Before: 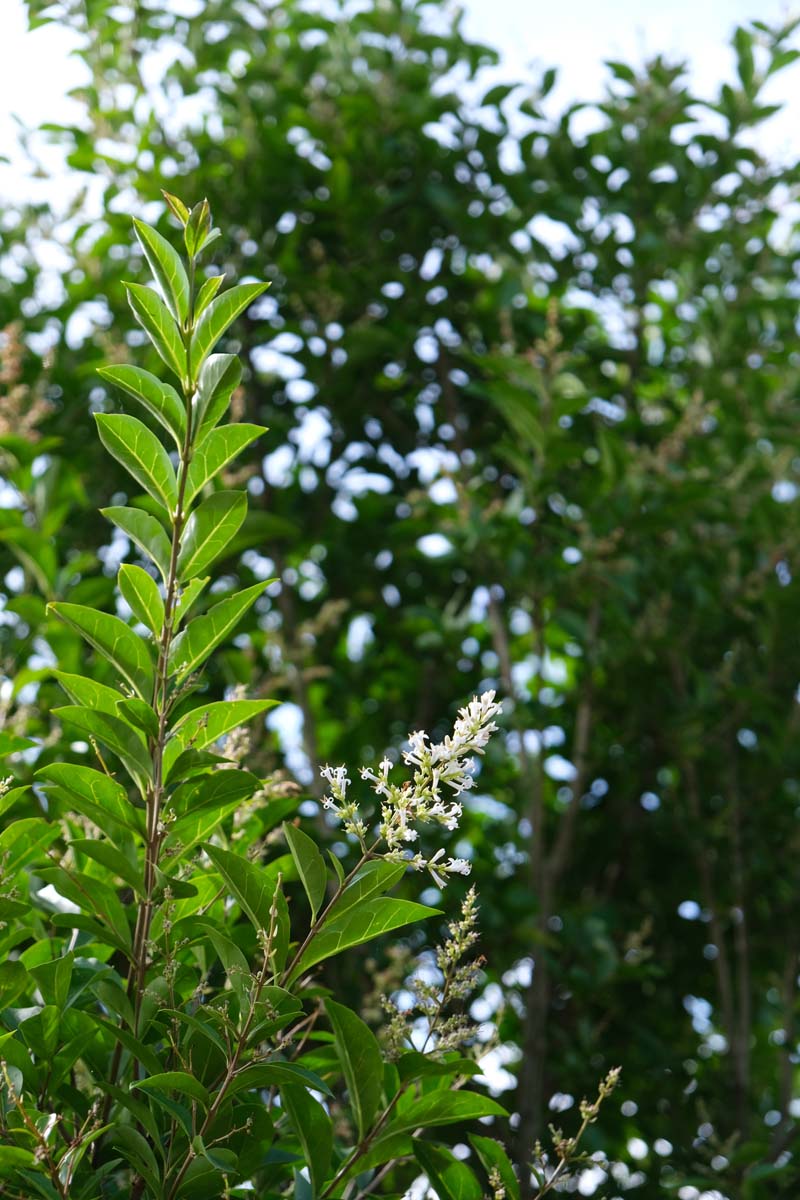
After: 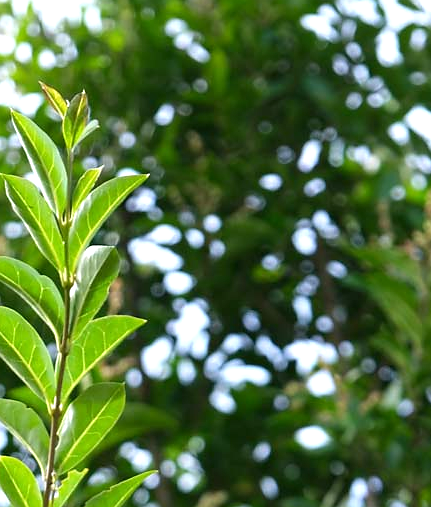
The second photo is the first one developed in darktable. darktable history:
sharpen: radius 1, threshold 1
exposure: black level correction 0.001, exposure 0.5 EV, compensate exposure bias true, compensate highlight preservation false
crop: left 15.306%, top 9.065%, right 30.789%, bottom 48.638%
